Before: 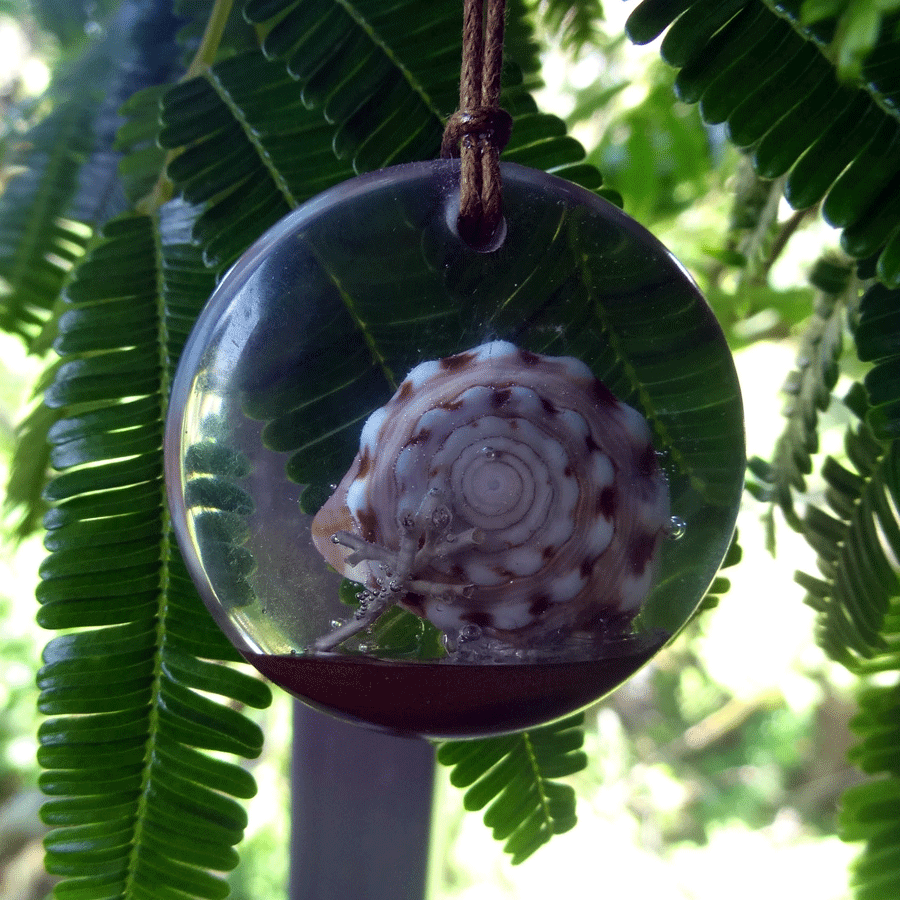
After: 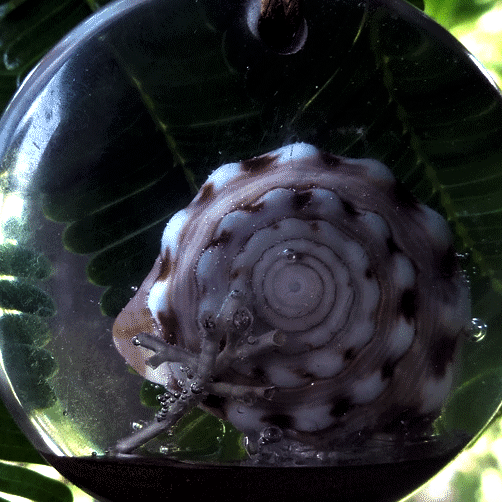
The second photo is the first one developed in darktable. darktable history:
crop and rotate: left 22.13%, top 22.054%, right 22.026%, bottom 22.102%
levels: levels [0.044, 0.475, 0.791]
